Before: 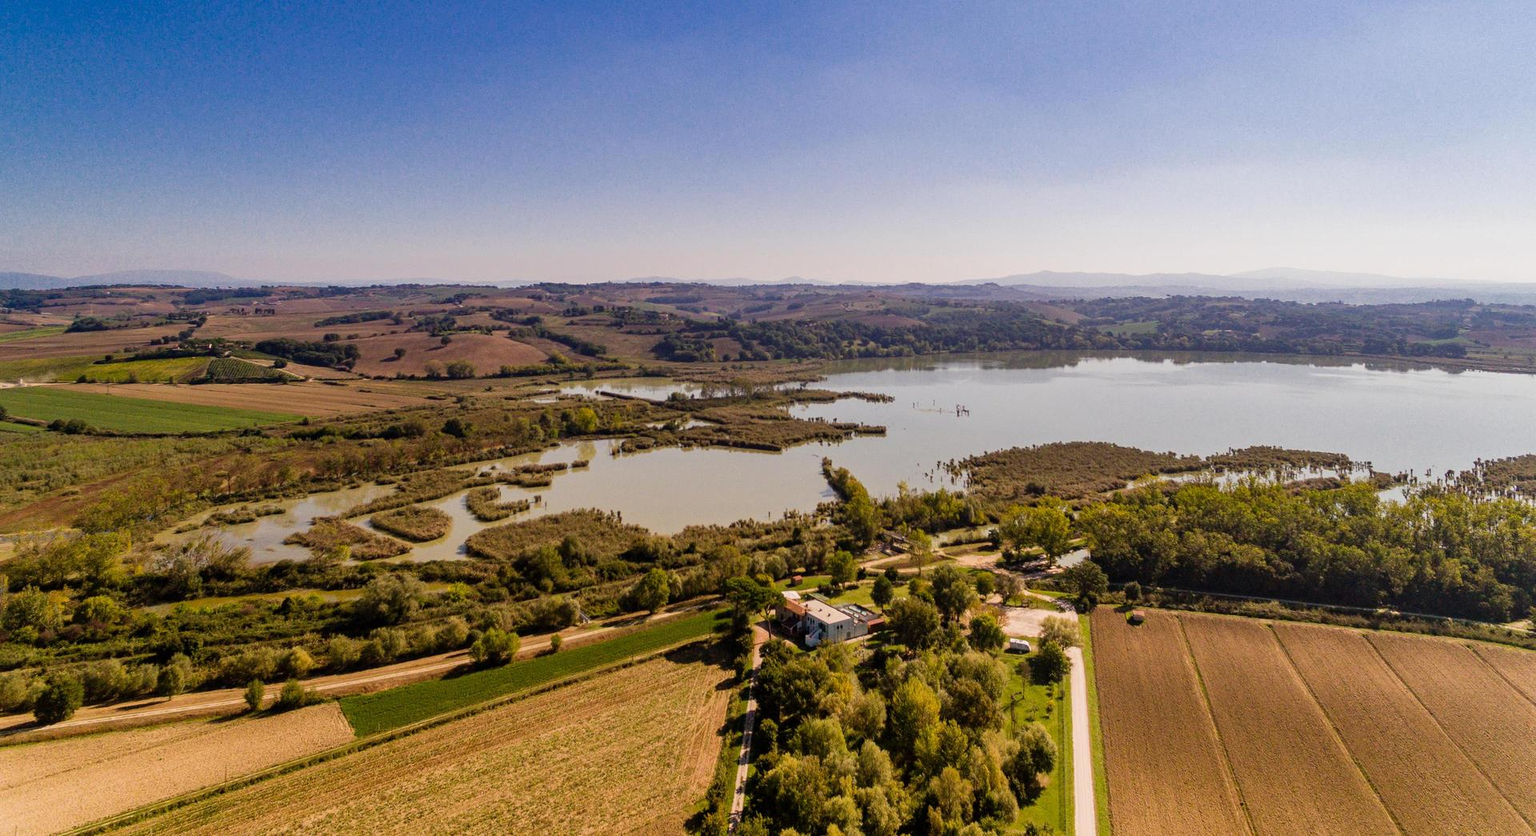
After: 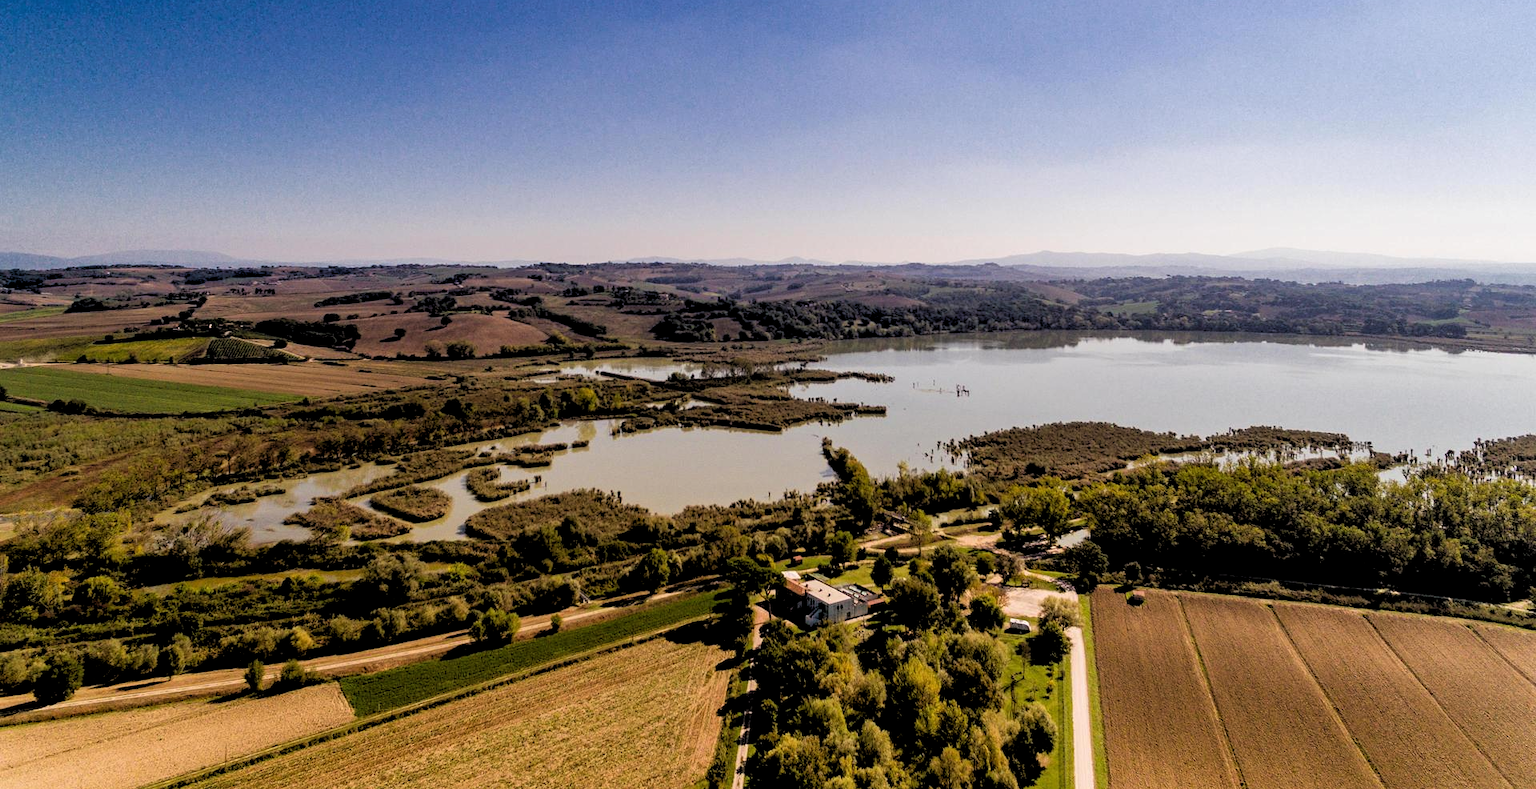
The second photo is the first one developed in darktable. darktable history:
rgb levels: levels [[0.034, 0.472, 0.904], [0, 0.5, 1], [0, 0.5, 1]]
crop and rotate: top 2.479%, bottom 3.018%
